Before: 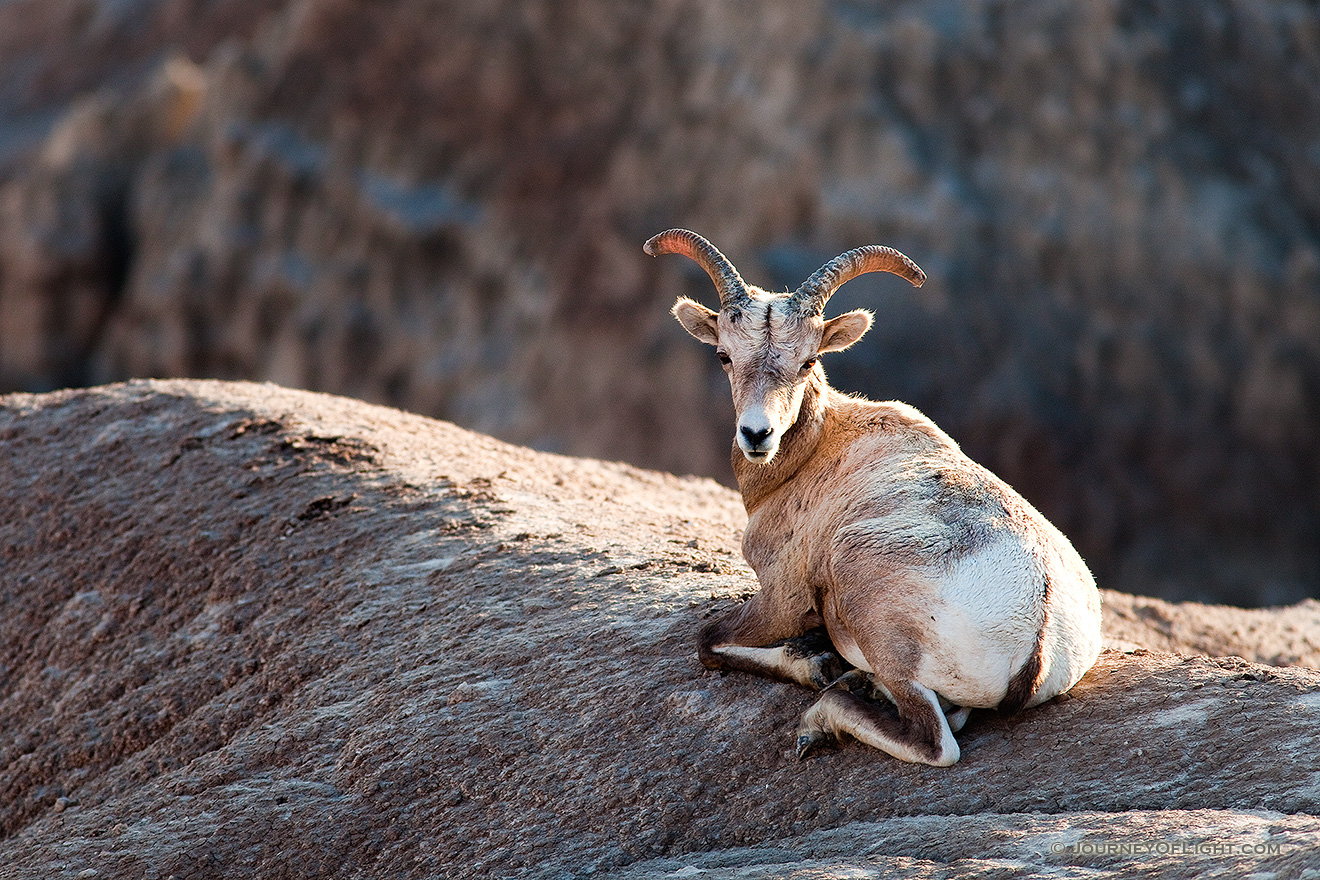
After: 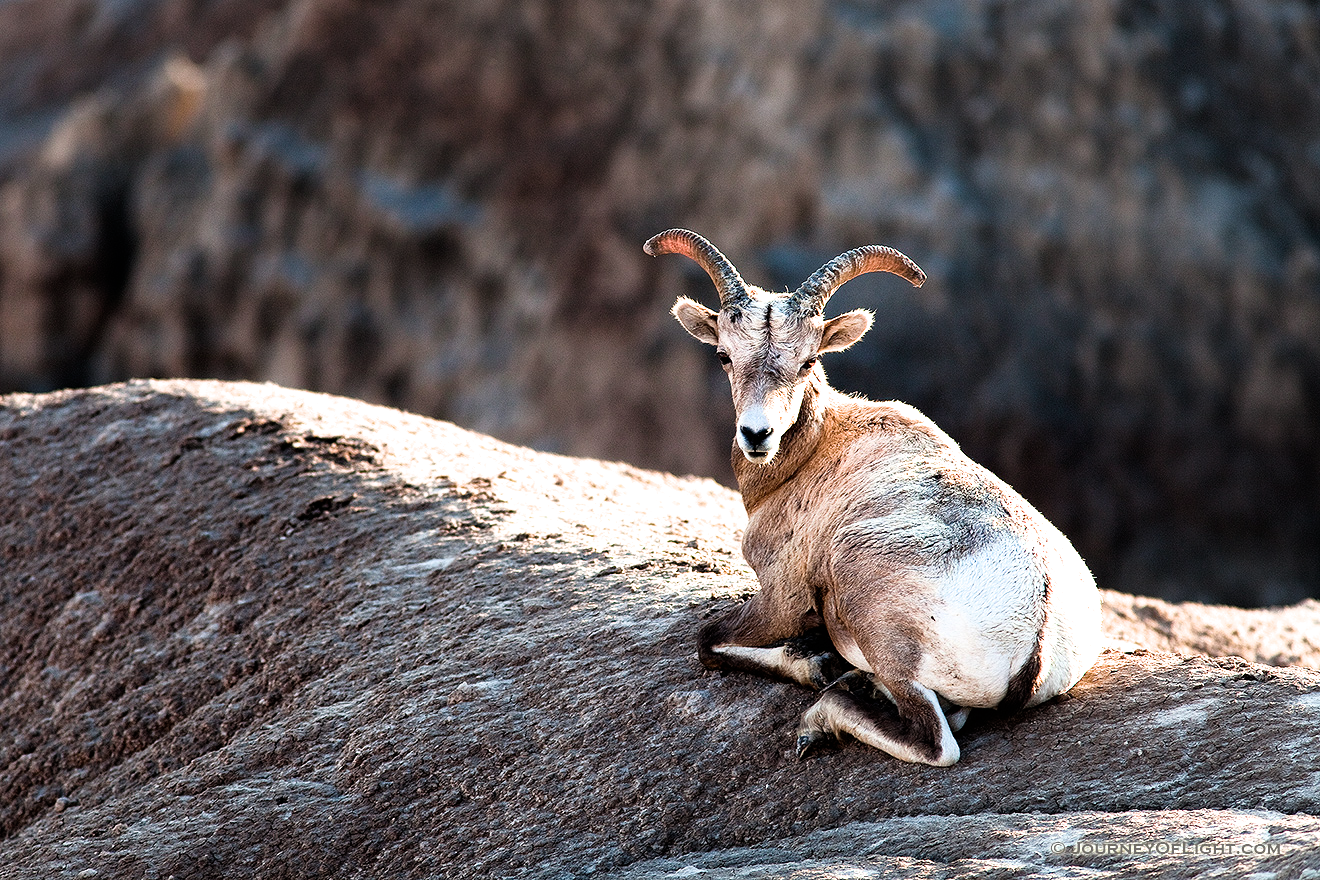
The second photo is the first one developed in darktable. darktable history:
exposure: exposure 0.236 EV
filmic rgb: white relative exposure 2.2 EV, hardness 6.97
